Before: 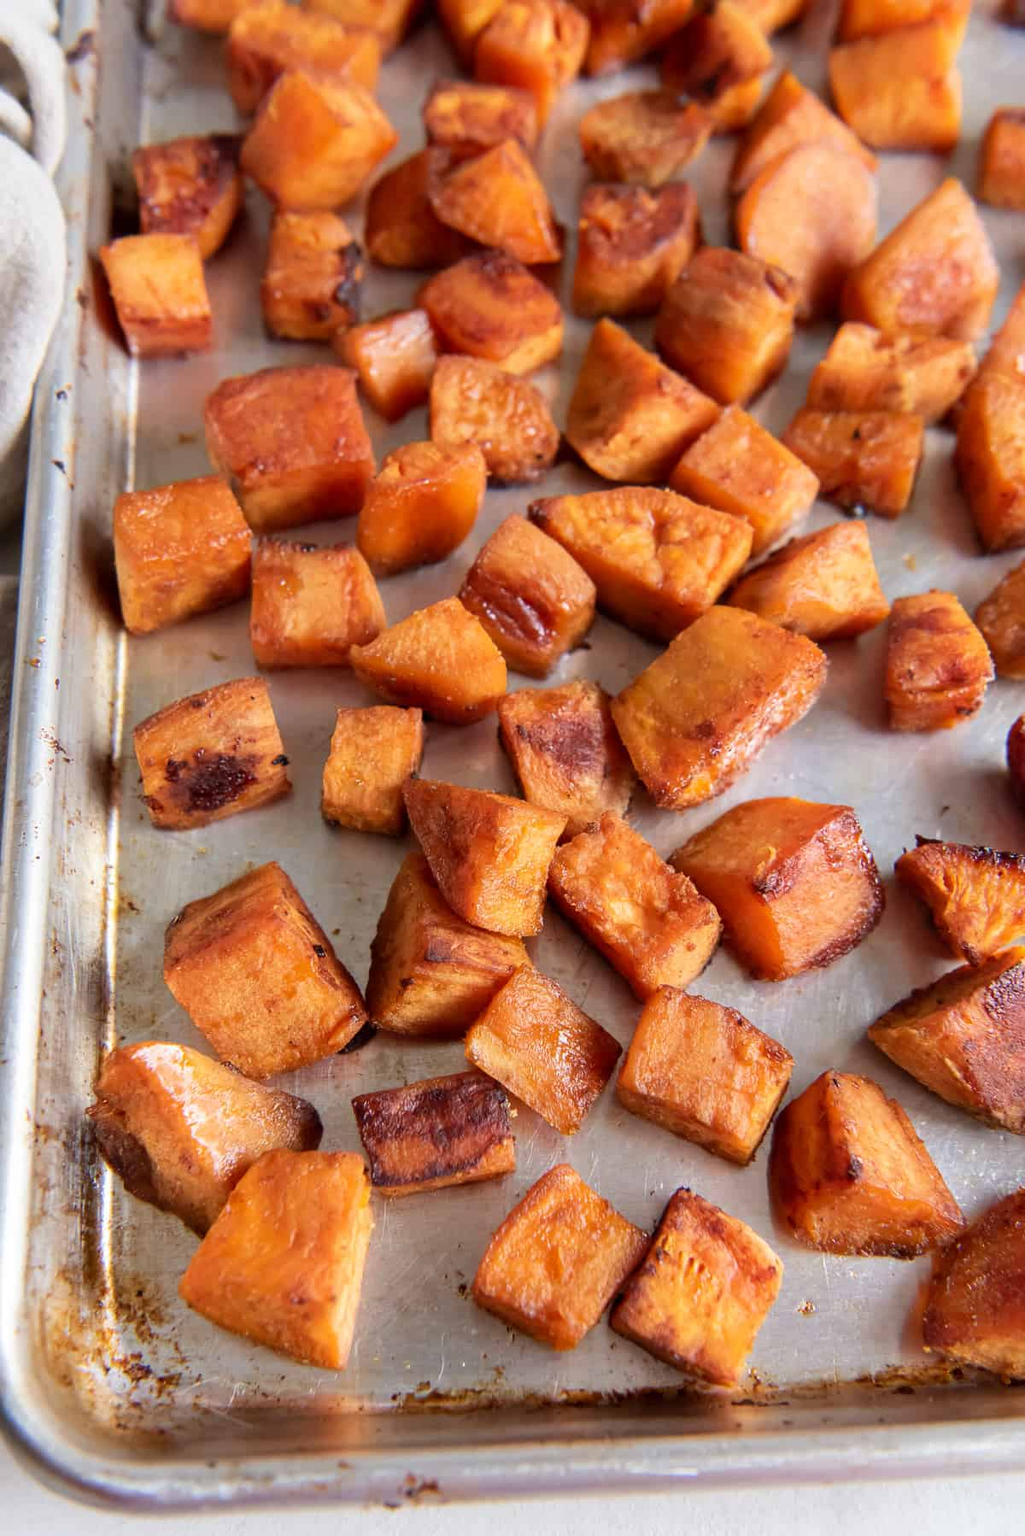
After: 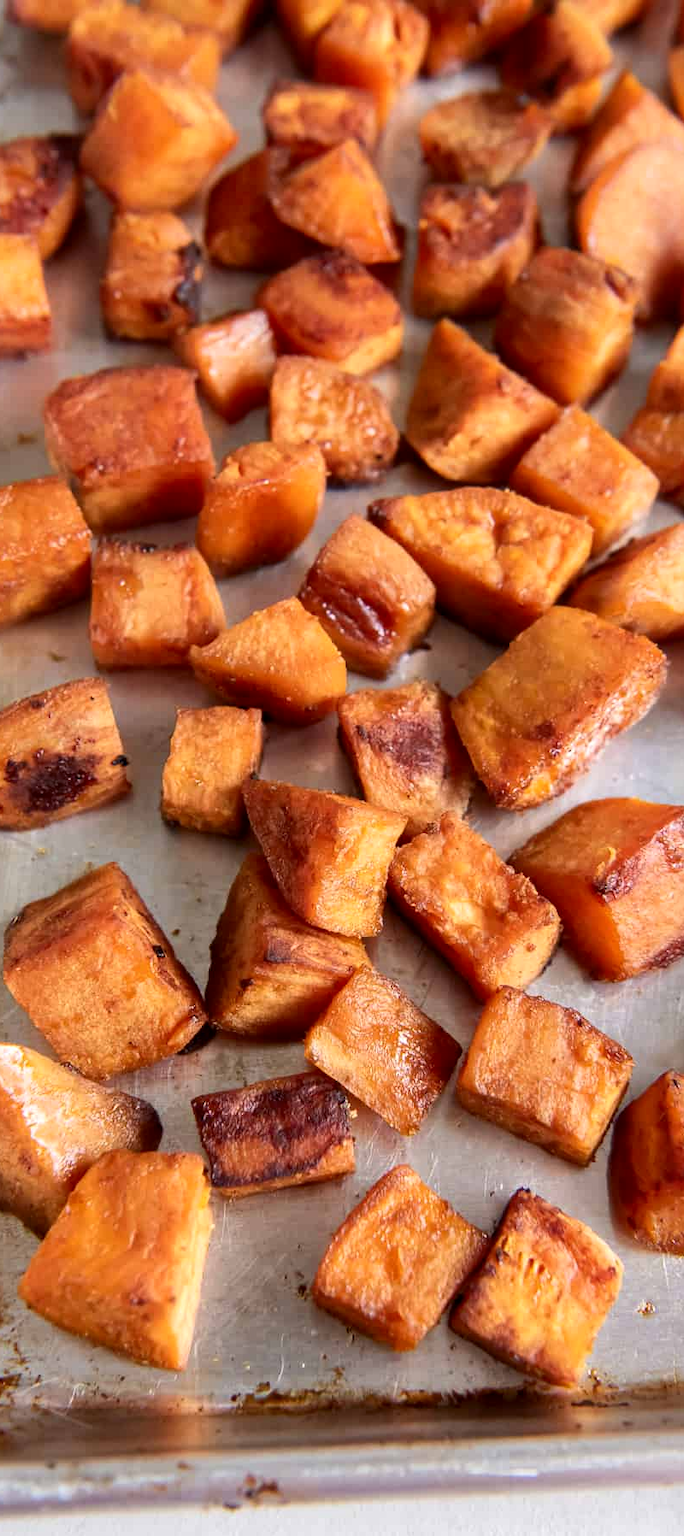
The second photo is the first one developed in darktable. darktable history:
crop and rotate: left 15.706%, right 17.531%
local contrast: mode bilateral grid, contrast 19, coarseness 100, detail 150%, midtone range 0.2
